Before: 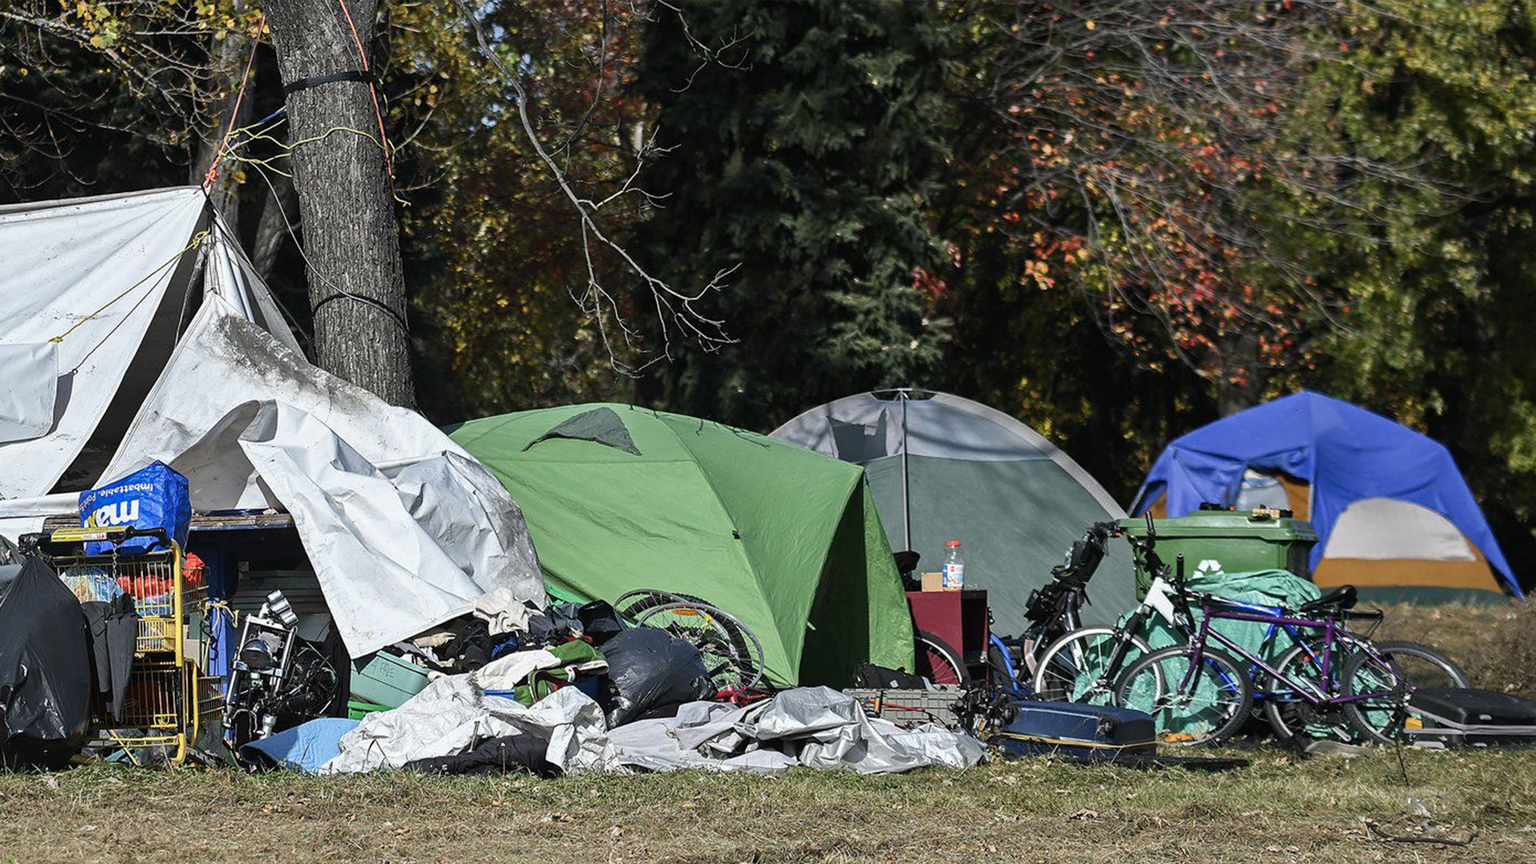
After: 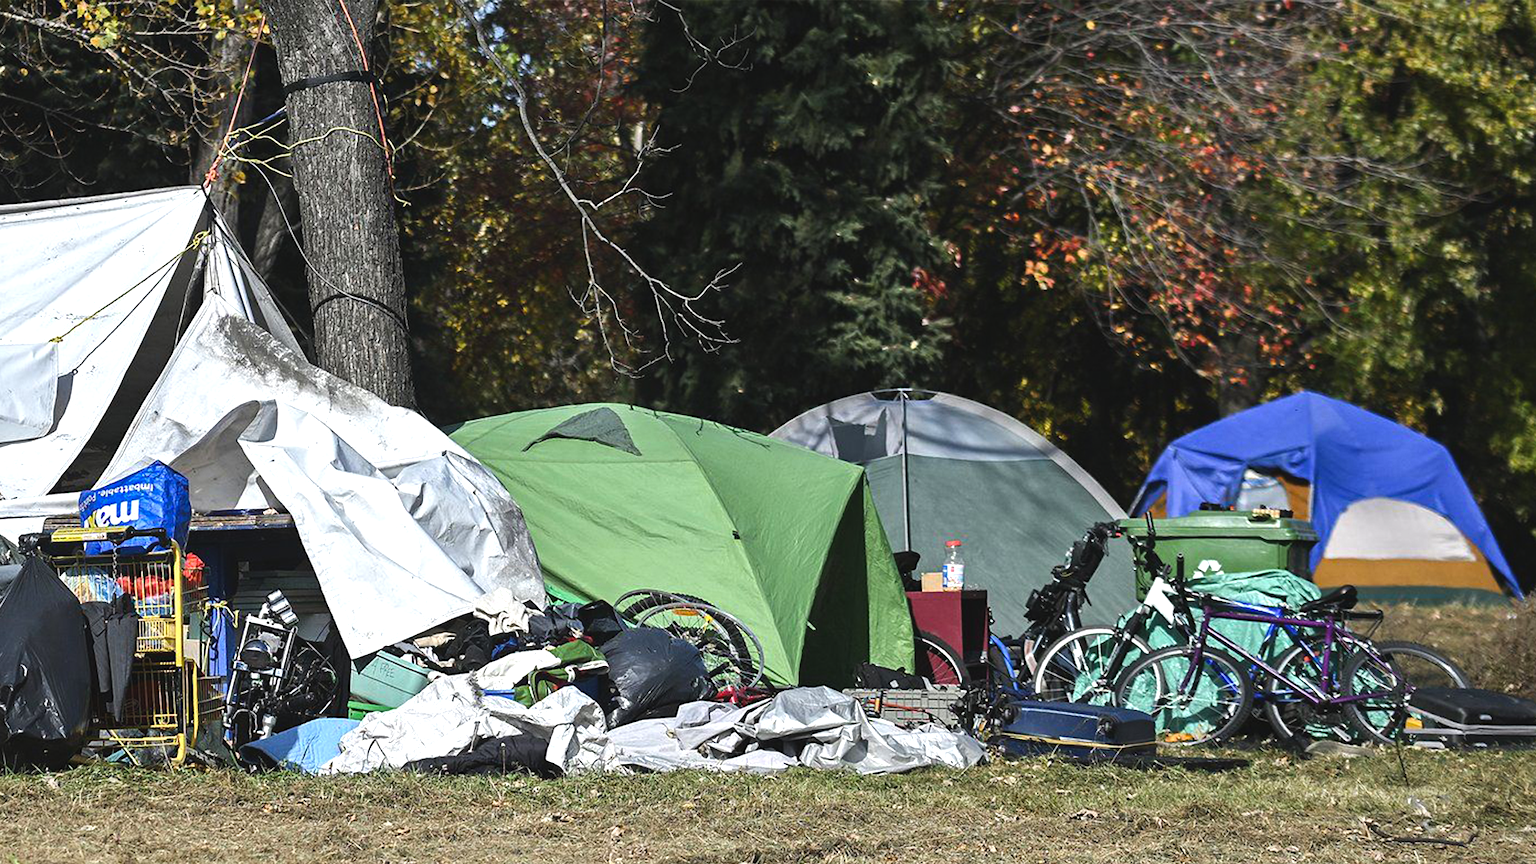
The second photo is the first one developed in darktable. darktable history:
color balance rgb: shadows lift › luminance -20.237%, global offset › luminance 0.507%, perceptual saturation grading › global saturation -1.605%, perceptual saturation grading › highlights -7.298%, perceptual saturation grading › mid-tones 7.891%, perceptual saturation grading › shadows 4.662%, perceptual brilliance grading › global brilliance 12.613%, global vibrance 20%
